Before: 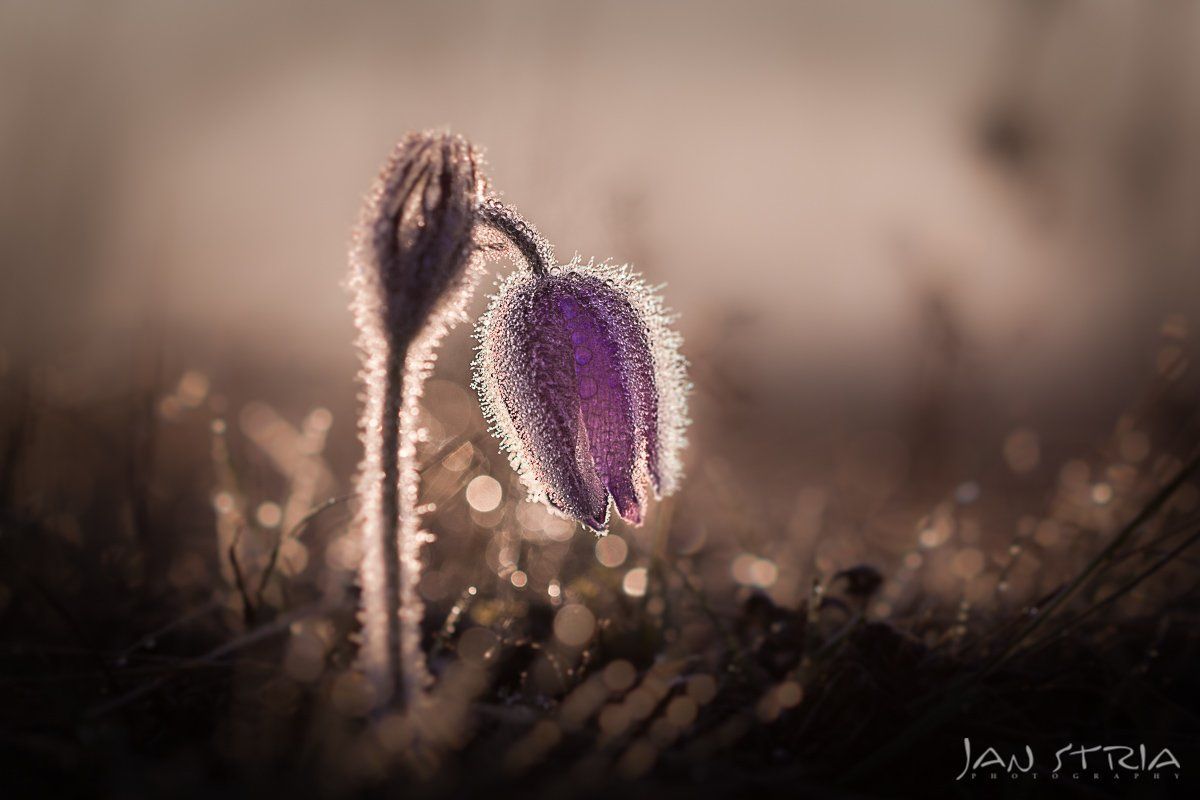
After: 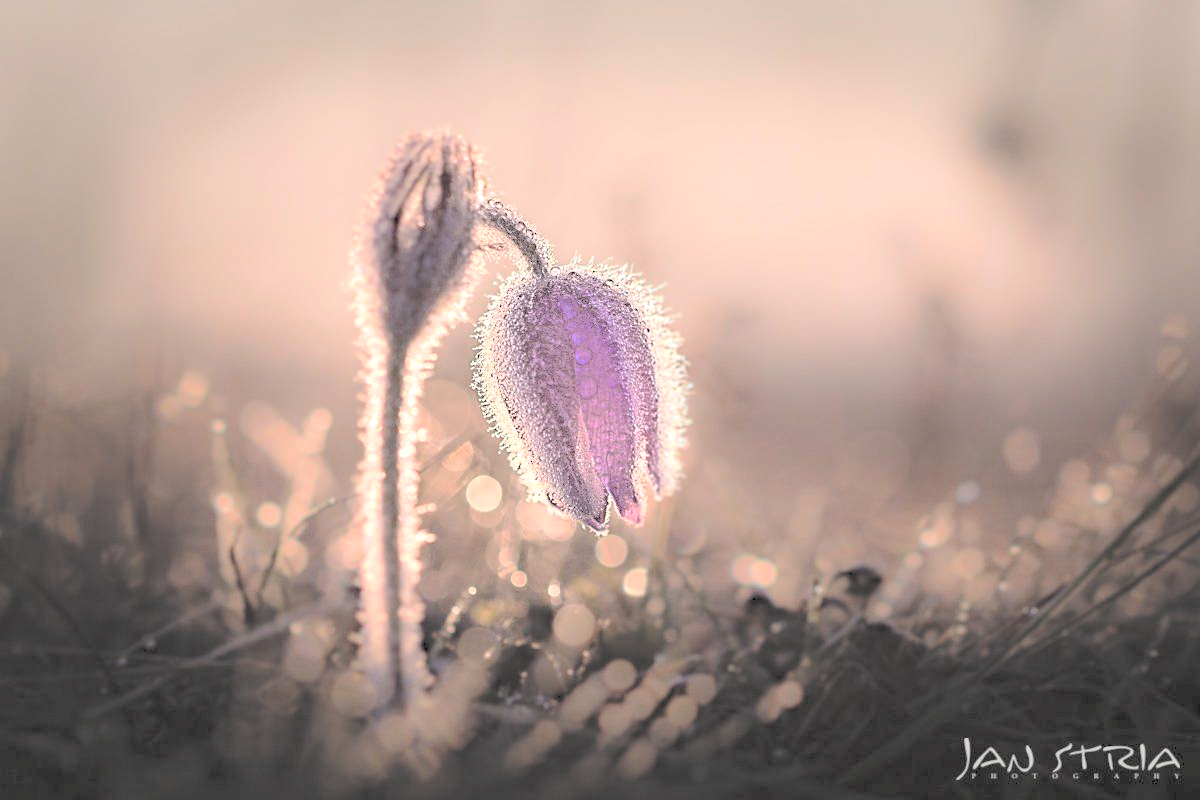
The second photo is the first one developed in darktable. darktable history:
contrast brightness saturation: brightness 1
tone equalizer: -8 EV -0.417 EV, -7 EV -0.389 EV, -6 EV -0.333 EV, -5 EV -0.222 EV, -3 EV 0.222 EV, -2 EV 0.333 EV, -1 EV 0.389 EV, +0 EV 0.417 EV, edges refinement/feathering 500, mask exposure compensation -1.57 EV, preserve details no
haze removal: compatibility mode true, adaptive false
tone curve: curves: ch0 [(0, 0) (0.003, 0.023) (0.011, 0.033) (0.025, 0.057) (0.044, 0.099) (0.069, 0.132) (0.1, 0.155) (0.136, 0.179) (0.177, 0.213) (0.224, 0.255) (0.277, 0.299) (0.335, 0.347) (0.399, 0.407) (0.468, 0.473) (0.543, 0.546) (0.623, 0.619) (0.709, 0.698) (0.801, 0.775) (0.898, 0.871) (1, 1)], preserve colors none
